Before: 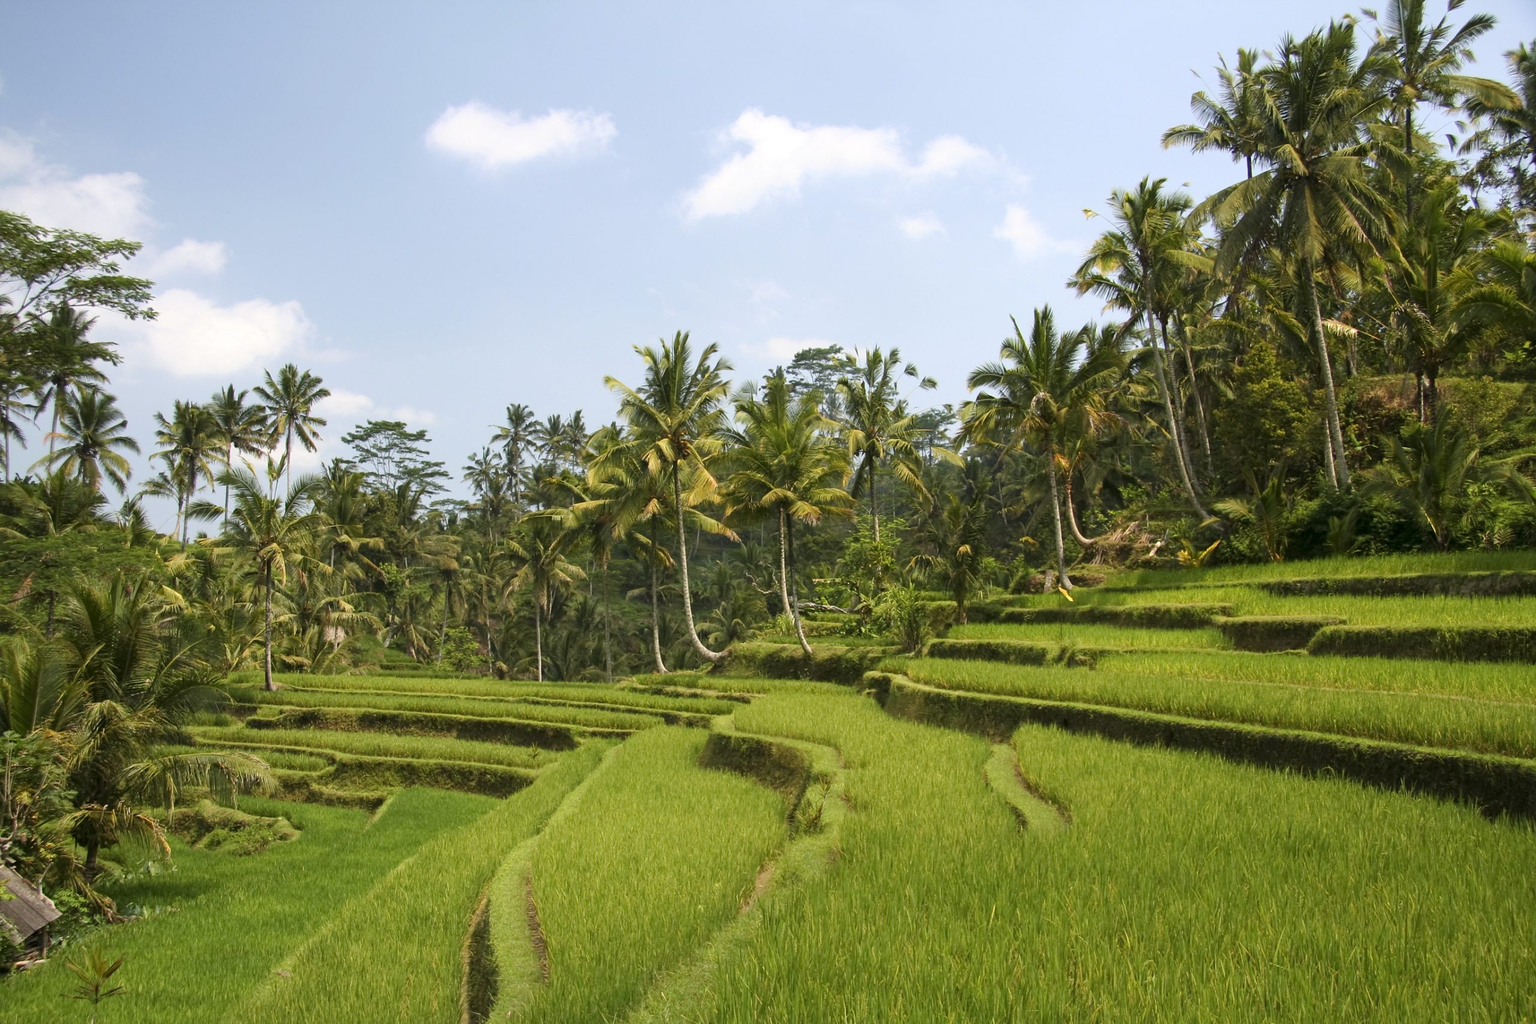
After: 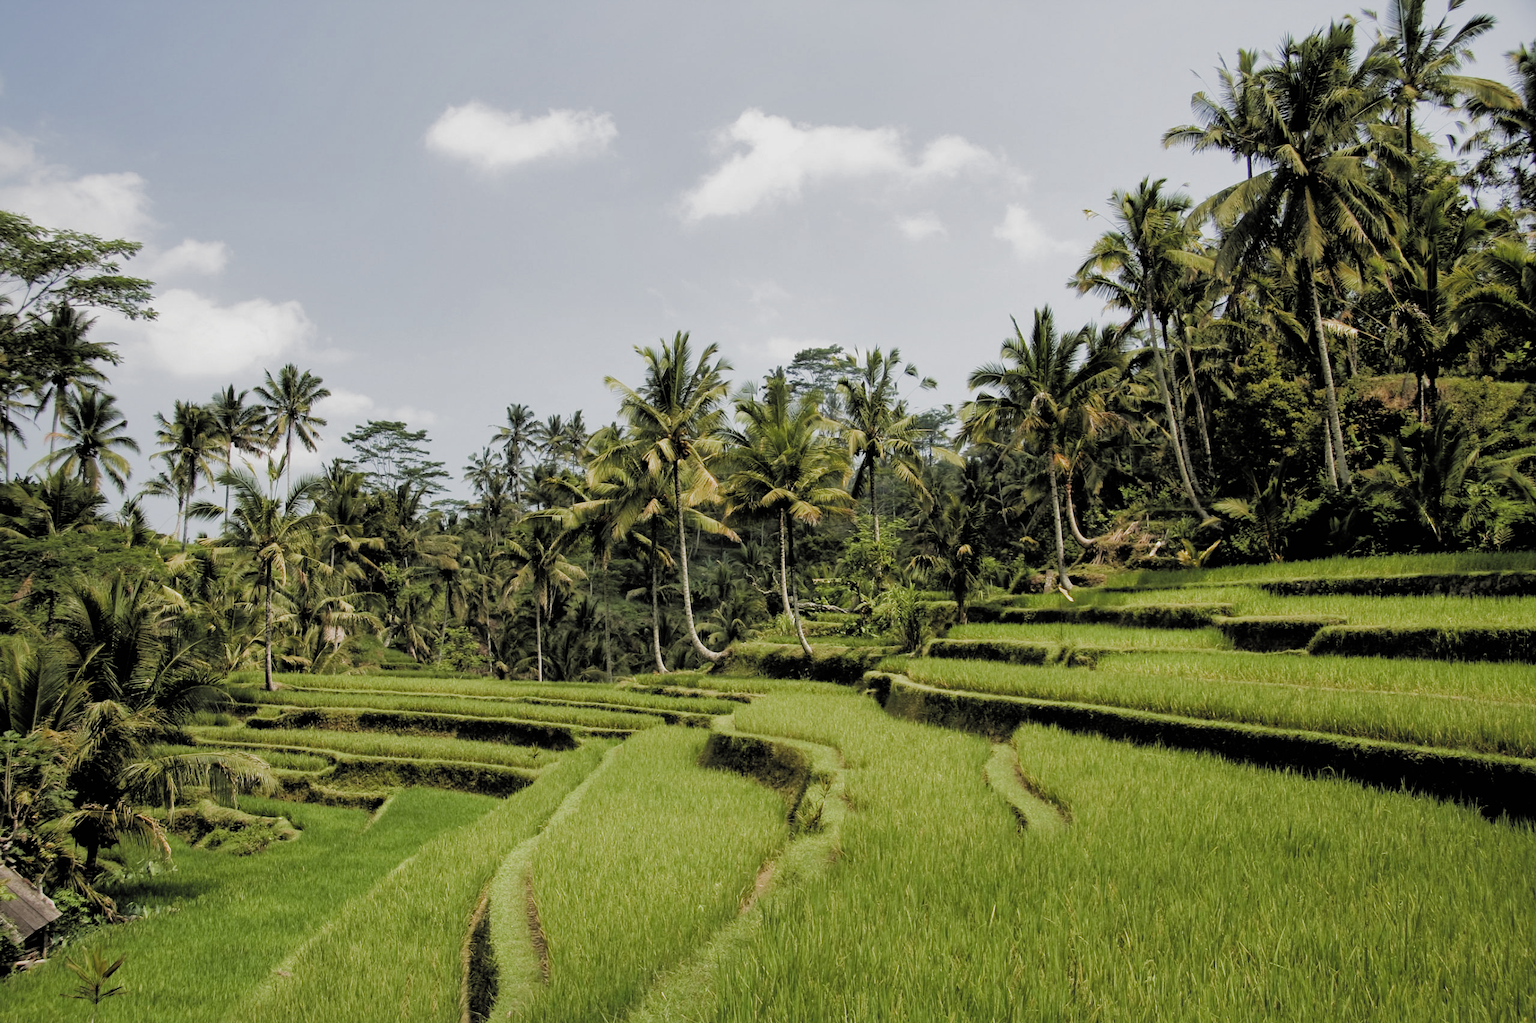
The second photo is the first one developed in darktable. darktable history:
shadows and highlights: on, module defaults
filmic rgb: black relative exposure -3.68 EV, white relative exposure 2.75 EV, threshold 6 EV, dynamic range scaling -5.14%, hardness 3.04, add noise in highlights 0, color science v3 (2019), use custom middle-gray values true, contrast in highlights soft, enable highlight reconstruction true
